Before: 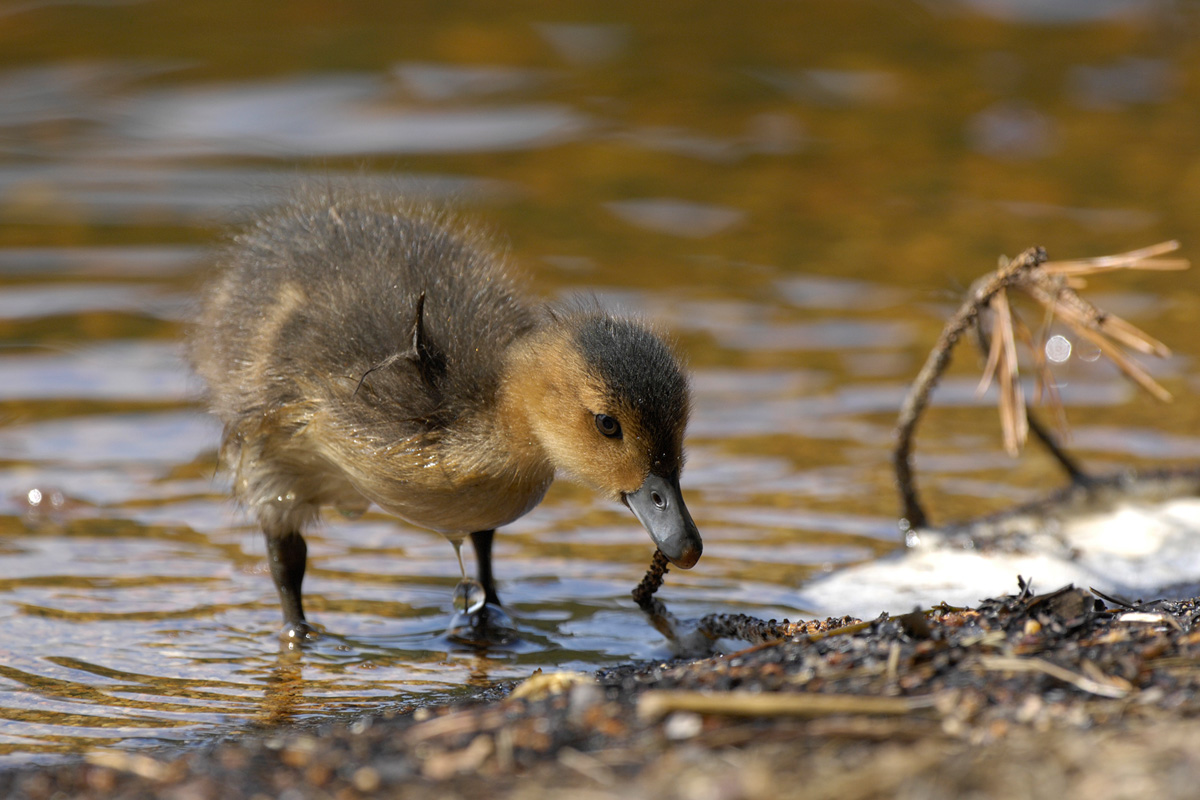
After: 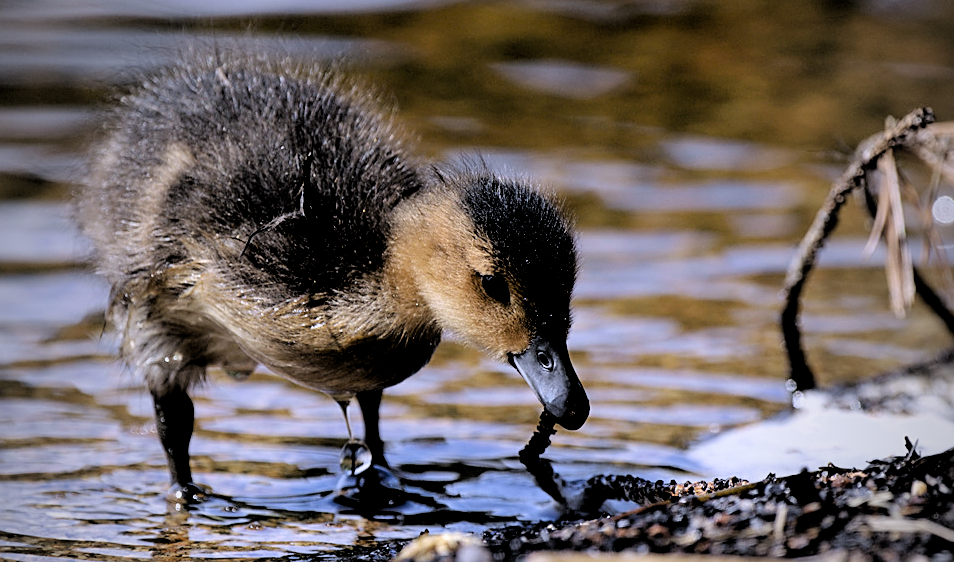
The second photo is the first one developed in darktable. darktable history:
crop: left 9.442%, top 17.391%, right 10.984%, bottom 12.35%
shadows and highlights: shadows 24.13, highlights -79.82, highlights color adjustment 78.48%, soften with gaussian
sharpen: on, module defaults
exposure: black level correction 0.007, exposure 0.097 EV, compensate highlight preservation false
vignetting: fall-off start 96.49%, fall-off radius 100.61%, width/height ratio 0.613, unbound false
filmic rgb: middle gray luminance 13.36%, black relative exposure -1.94 EV, white relative exposure 3.07 EV, target black luminance 0%, hardness 1.81, latitude 58.47%, contrast 1.718, highlights saturation mix 3.71%, shadows ↔ highlights balance -37%
color calibration: illuminant as shot in camera, x 0.379, y 0.396, temperature 4129.45 K
